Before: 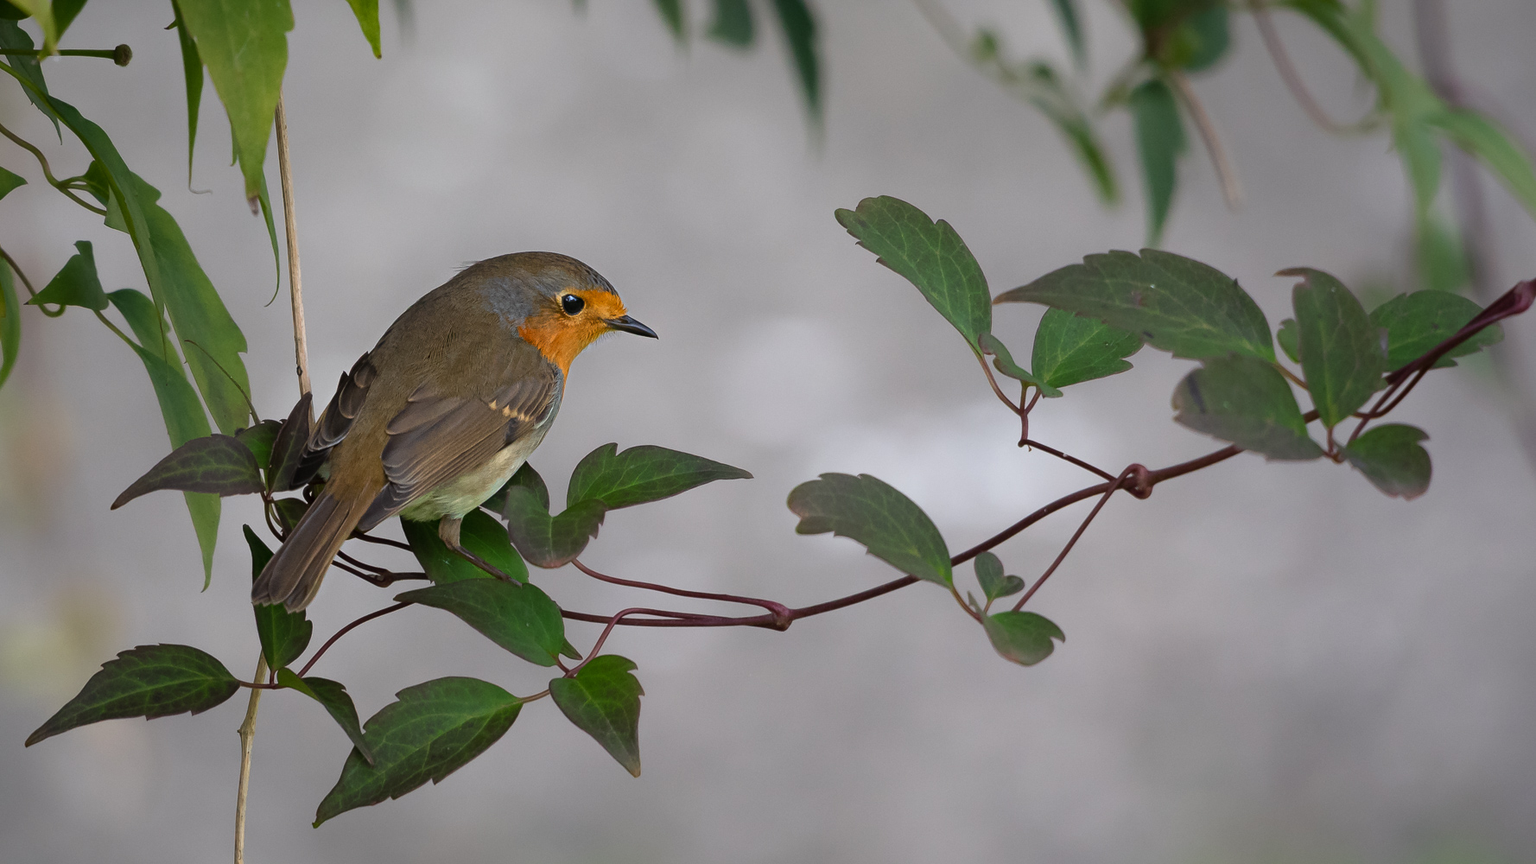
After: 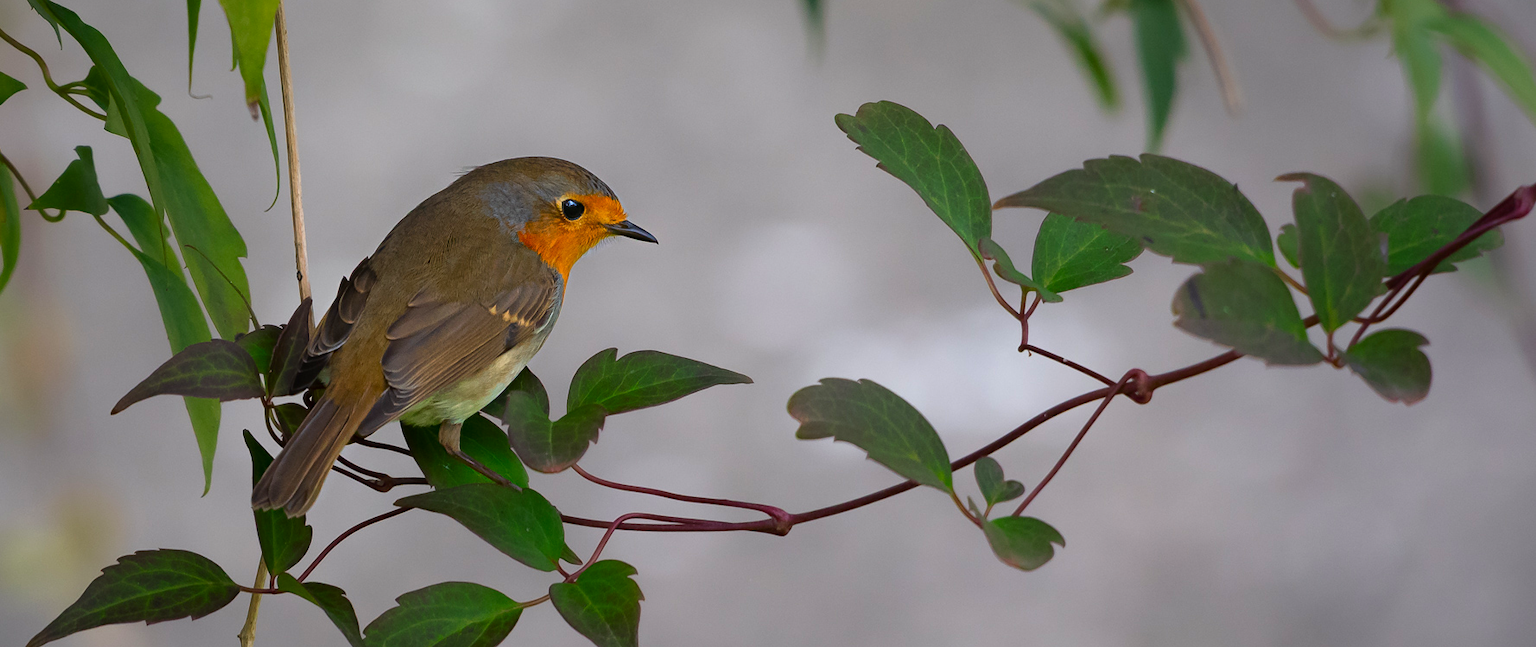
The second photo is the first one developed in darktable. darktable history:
crop: top 11.042%, bottom 13.888%
contrast brightness saturation: brightness -0.027, saturation 0.35
